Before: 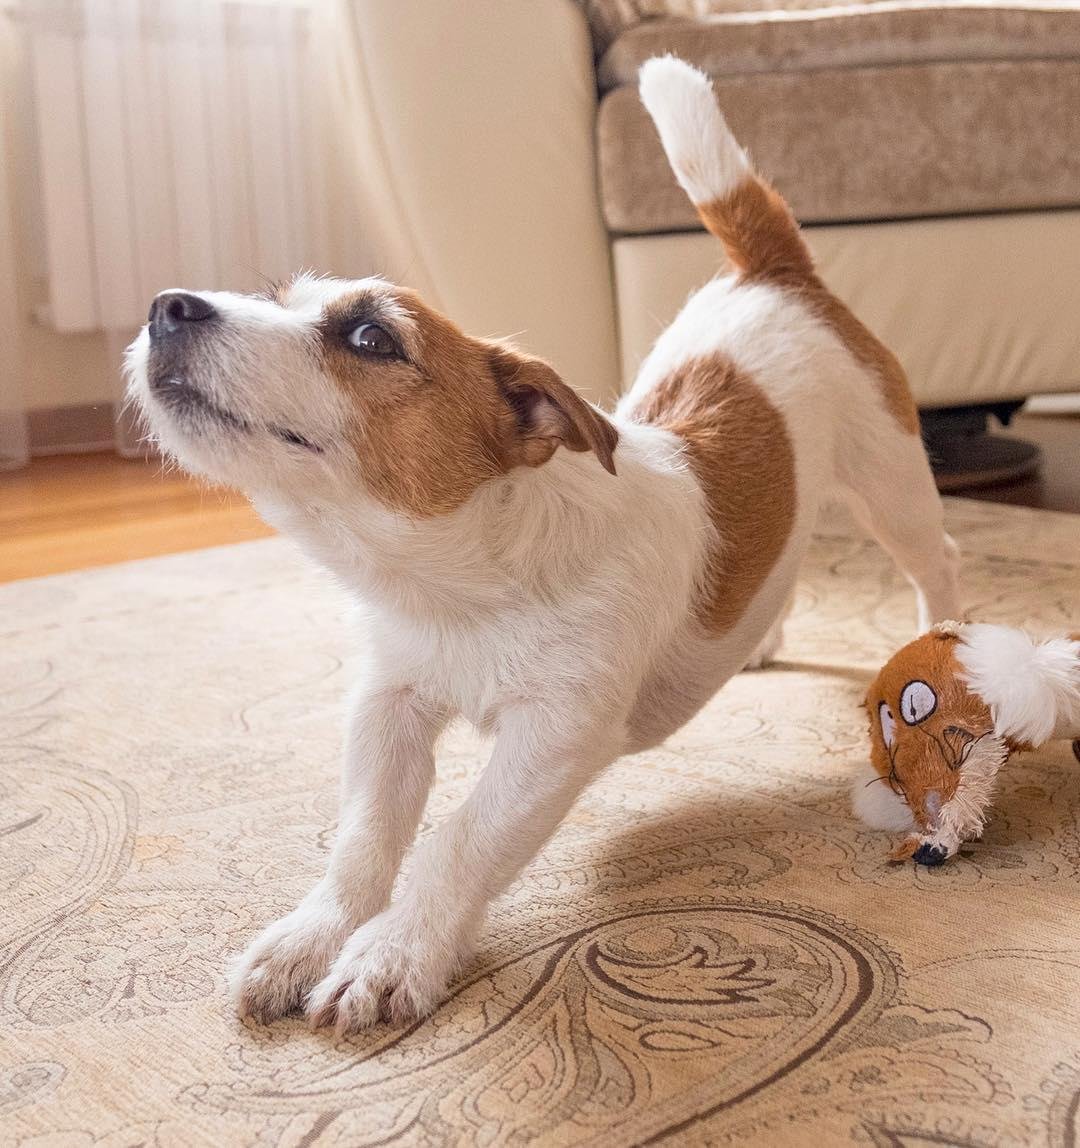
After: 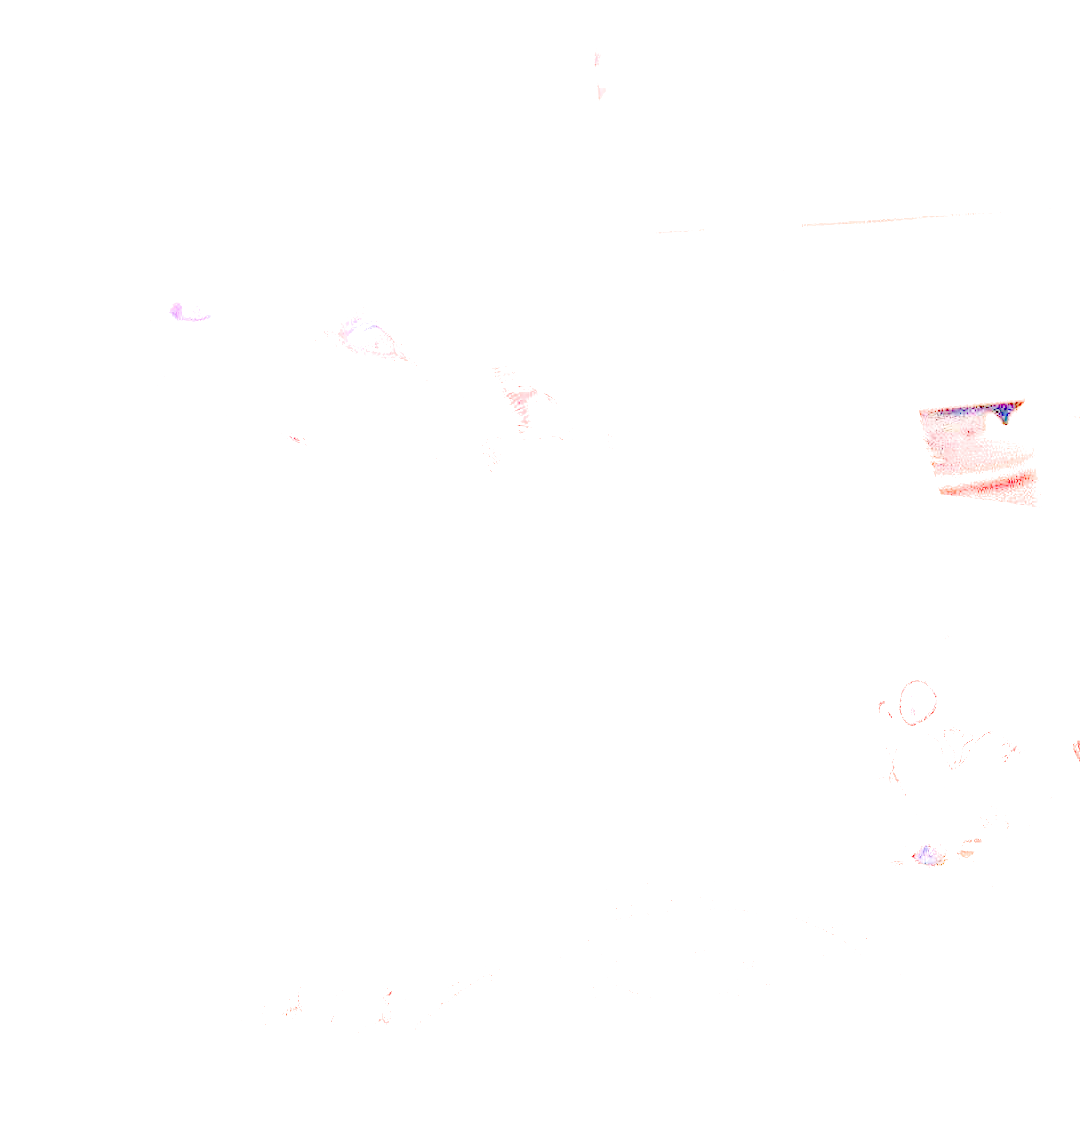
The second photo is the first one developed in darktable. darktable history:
exposure: exposure 7.899 EV, compensate exposure bias true, compensate highlight preservation false
filmic rgb: black relative exposure -7.35 EV, white relative exposure 5.08 EV, hardness 3.21, contrast in shadows safe
